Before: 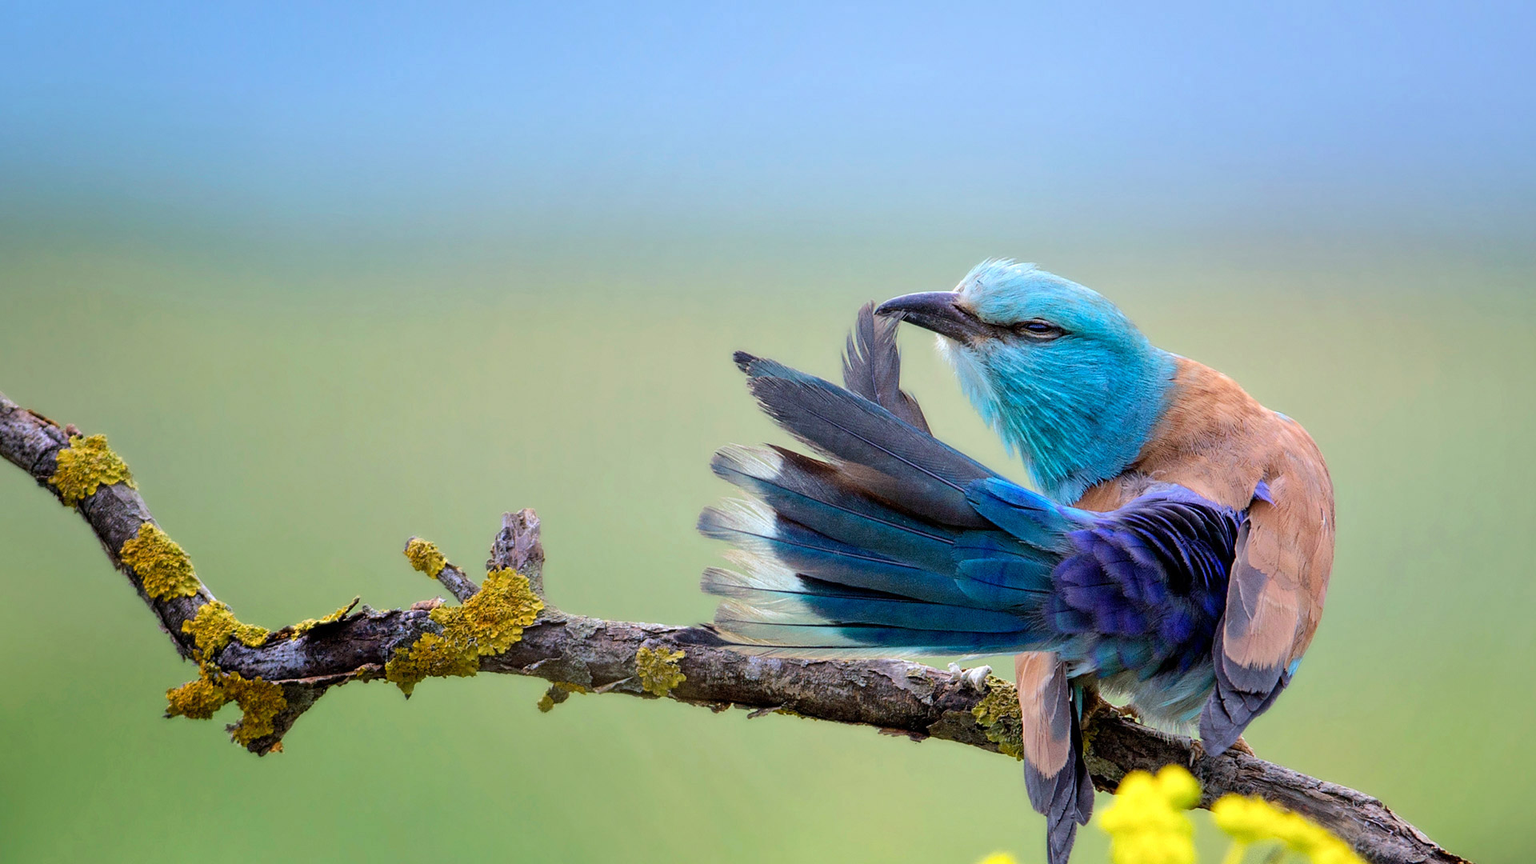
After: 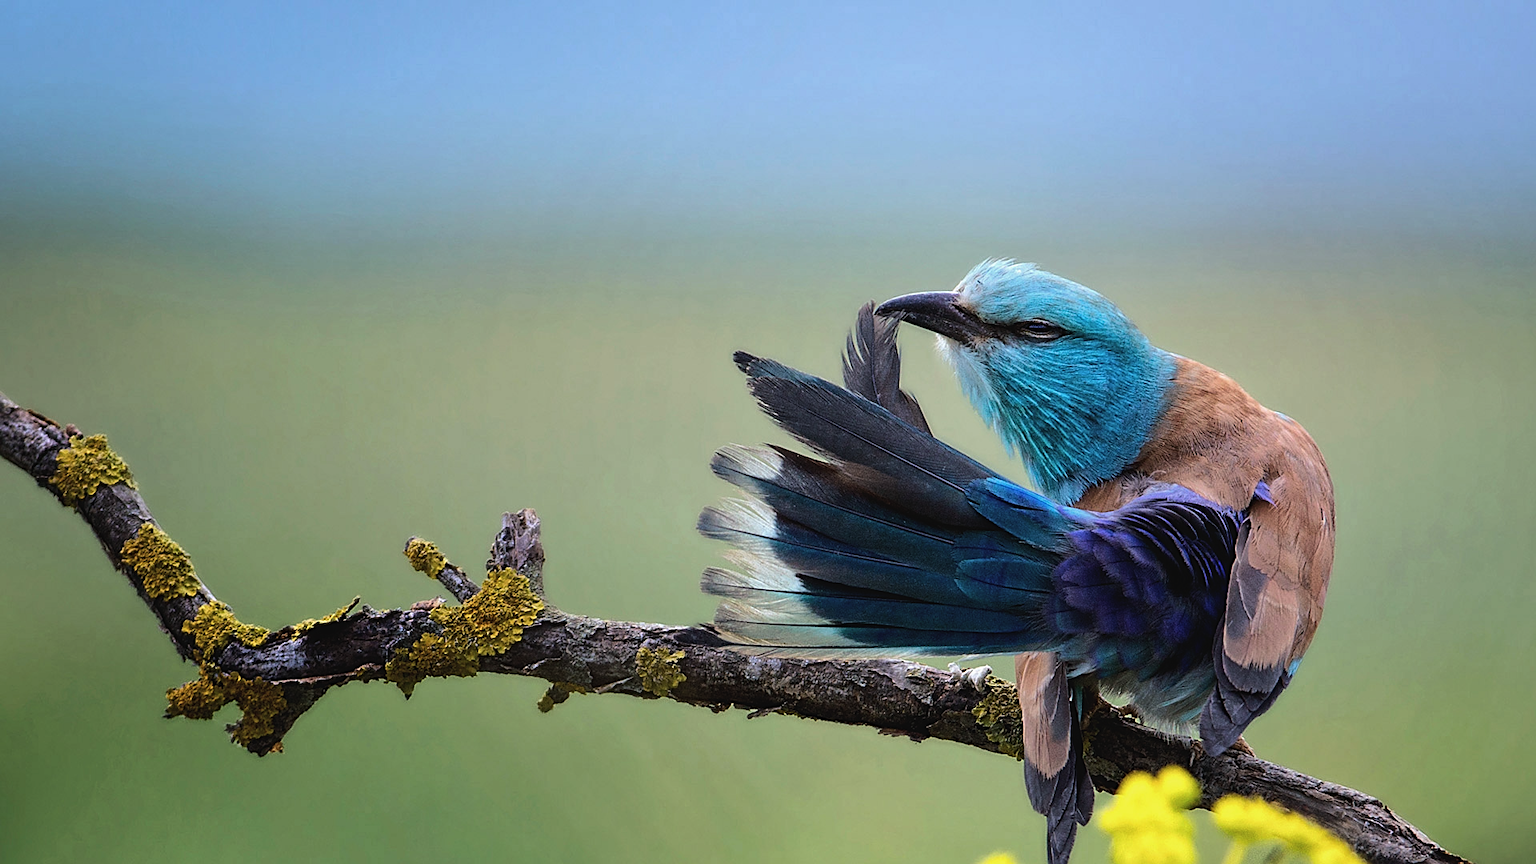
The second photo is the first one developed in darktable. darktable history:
exposure: black level correction -0.016, exposure -1.018 EV, compensate highlight preservation false
sharpen: on, module defaults
tone equalizer: -8 EV -1.08 EV, -7 EV -1.01 EV, -6 EV -0.867 EV, -5 EV -0.578 EV, -3 EV 0.578 EV, -2 EV 0.867 EV, -1 EV 1.01 EV, +0 EV 1.08 EV, edges refinement/feathering 500, mask exposure compensation -1.57 EV, preserve details no
